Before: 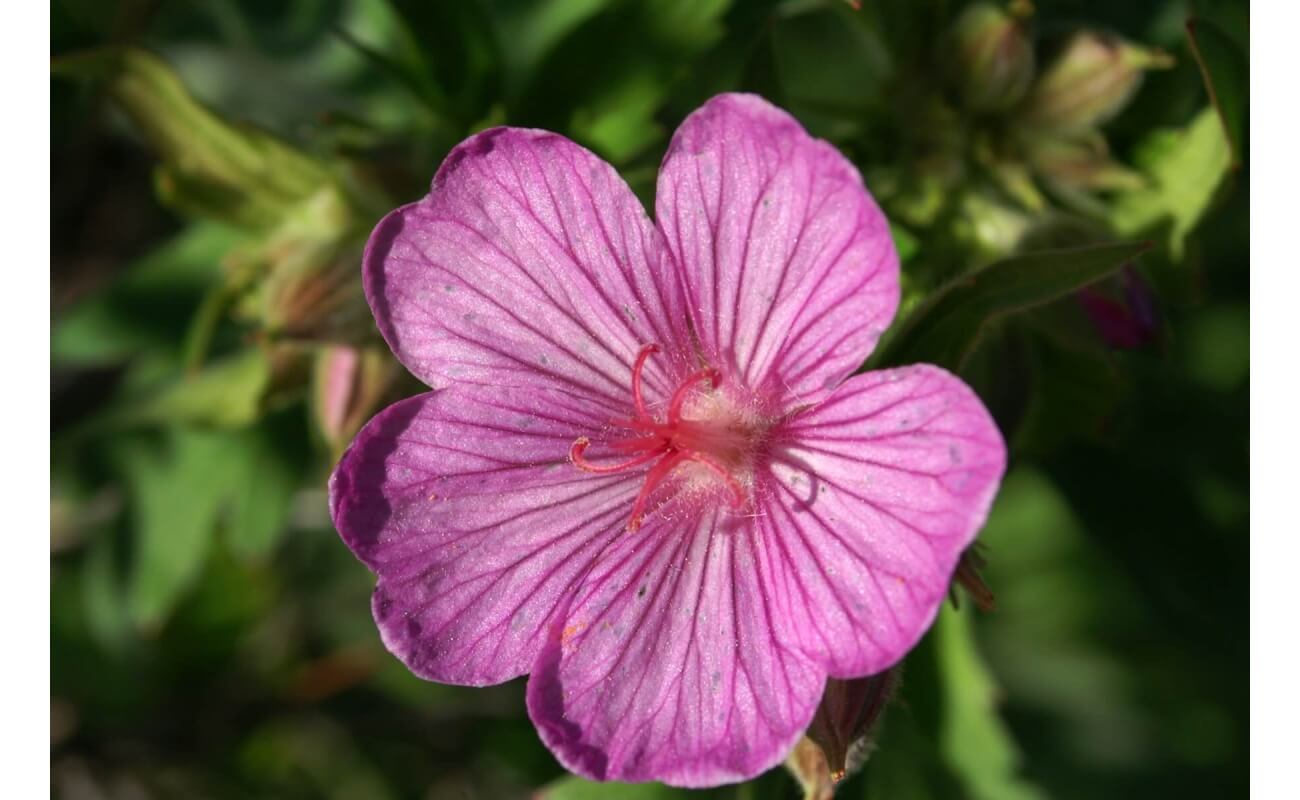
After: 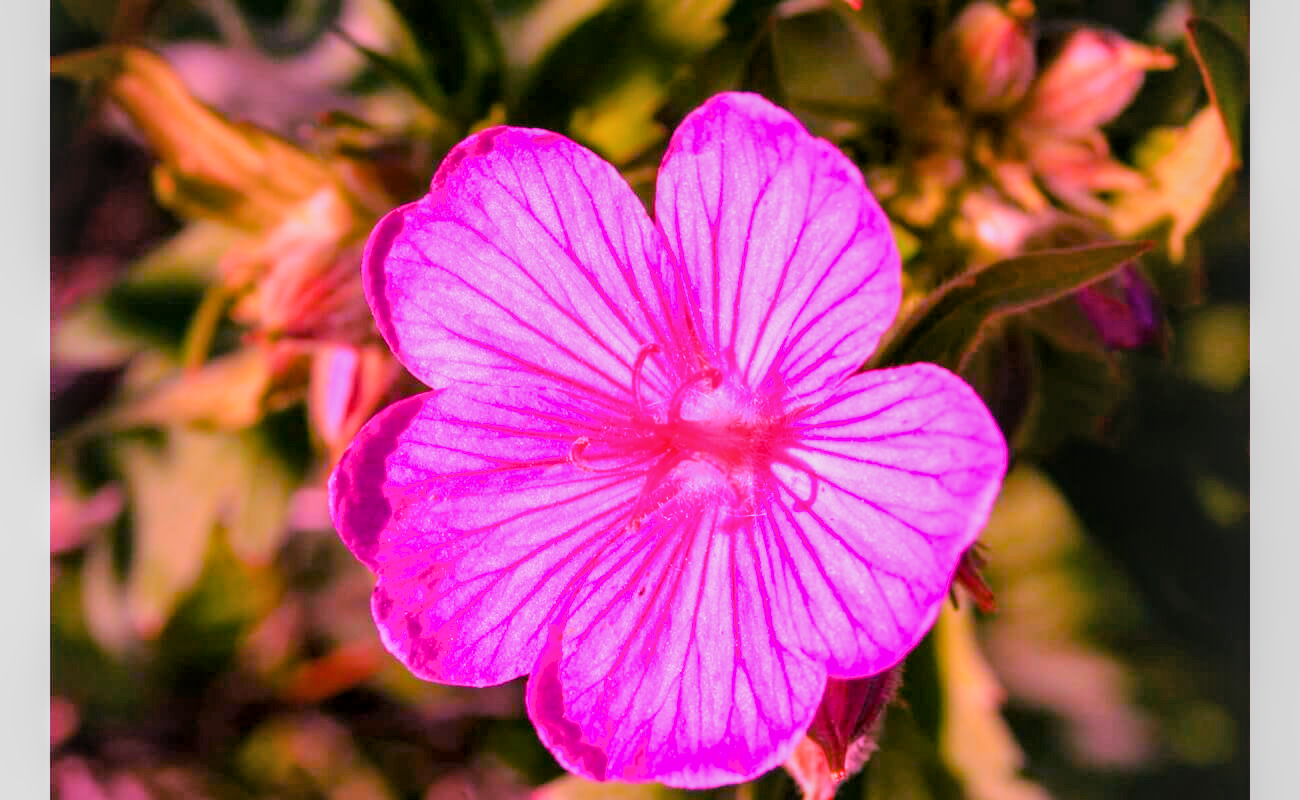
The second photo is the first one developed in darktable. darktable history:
local contrast: on, module defaults
raw chromatic aberrations: on, module defaults
color balance rgb: perceptual saturation grading › global saturation 25%, perceptual brilliance grading › mid-tones 10%, perceptual brilliance grading › shadows 15%, global vibrance 20%
exposure: black level correction 0.001, exposure 0.5 EV, compensate exposure bias true, compensate highlight preservation false
filmic rgb: black relative exposure -7.65 EV, white relative exposure 4.56 EV, hardness 3.61
highlight reconstruction: method reconstruct color, iterations 1, diameter of reconstruction 64 px
hot pixels: on, module defaults
lens correction: scale 1.01, crop 1, focal 85, aperture 2.8, distance 10.02, camera "Canon EOS RP", lens "Canon RF 85mm F2 MACRO IS STM"
raw denoise: x [[0, 0.25, 0.5, 0.75, 1] ×4]
tone equalizer "mask blending: all purposes": on, module defaults
white balance: red 2, blue 1.701
